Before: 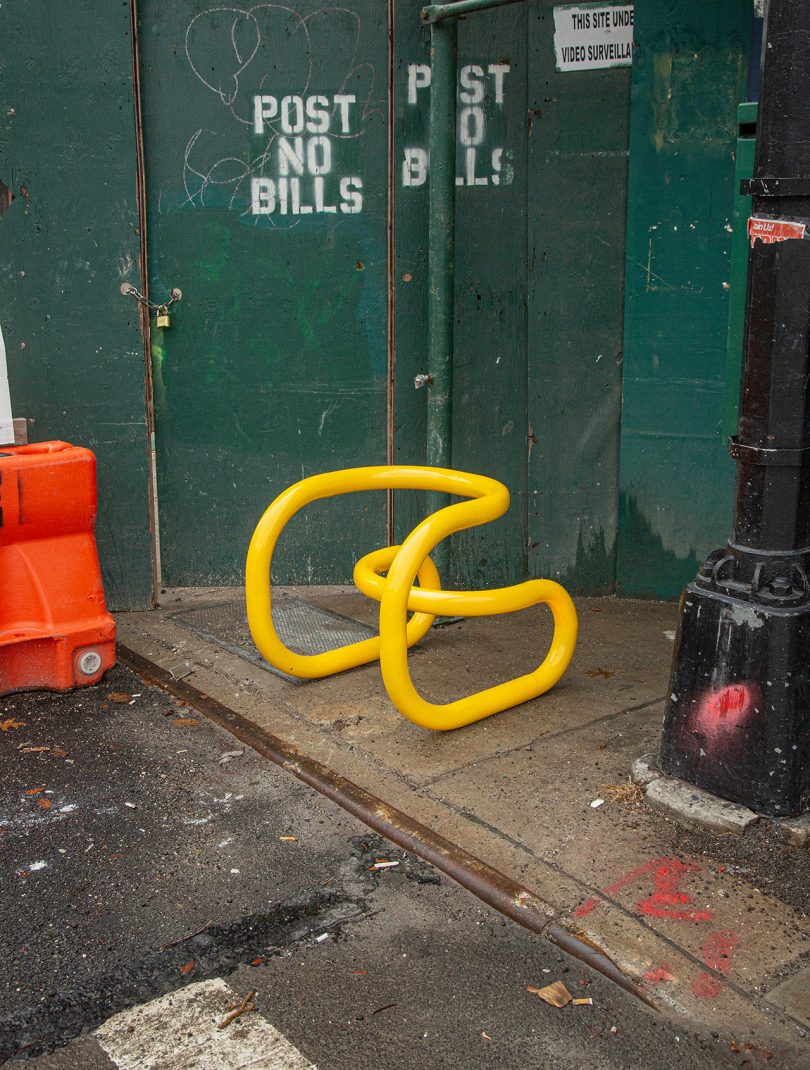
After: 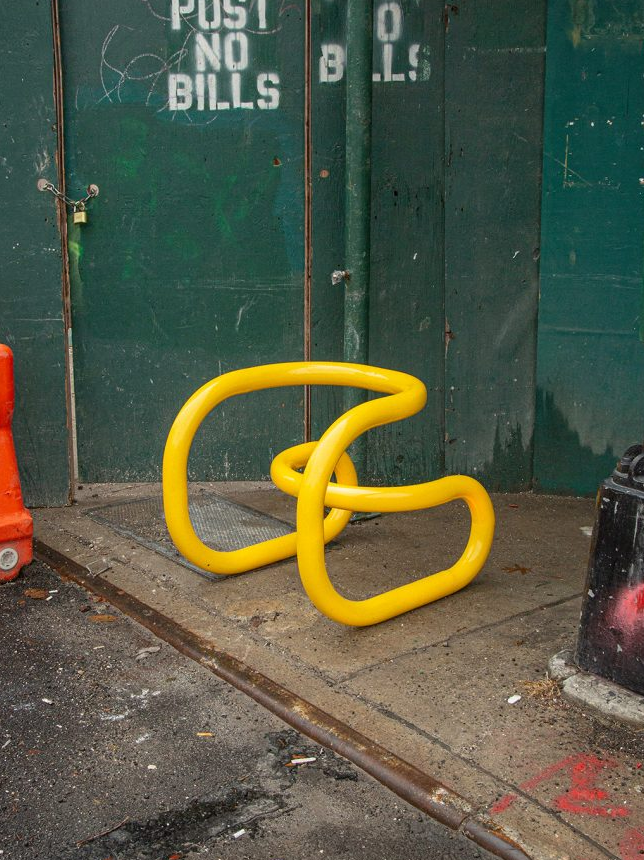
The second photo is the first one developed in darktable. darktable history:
crop and rotate: left 10.321%, top 9.809%, right 10.094%, bottom 9.782%
tone equalizer: on, module defaults
